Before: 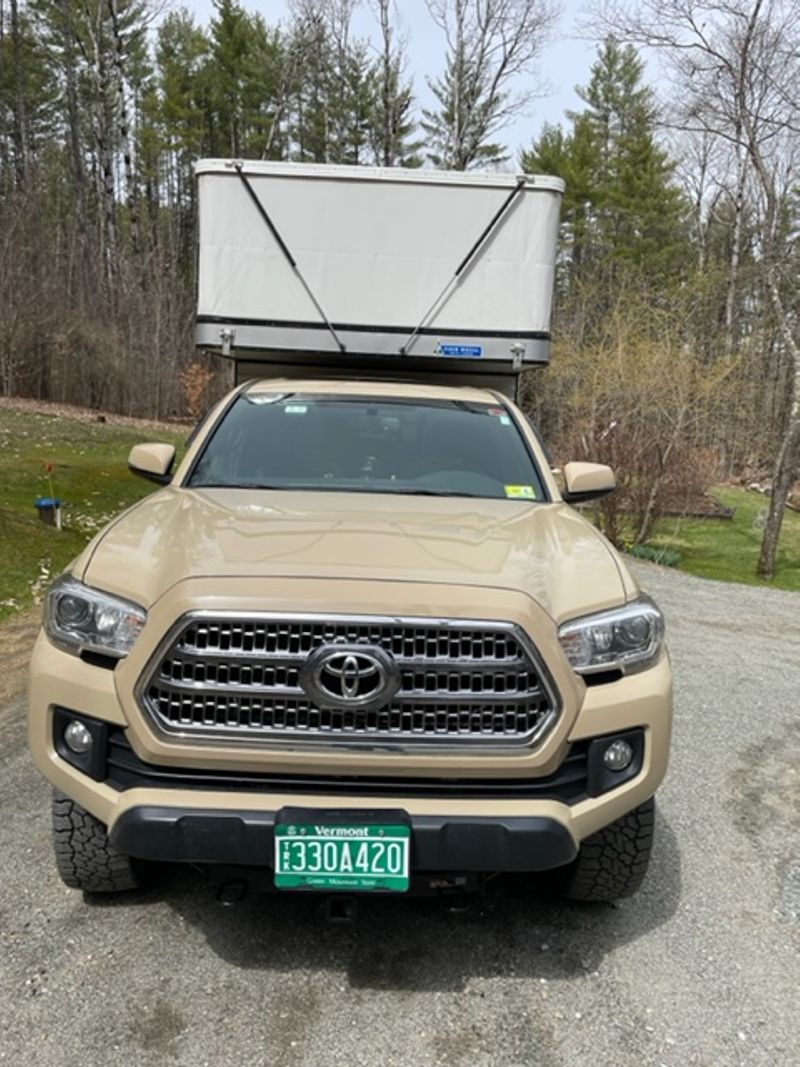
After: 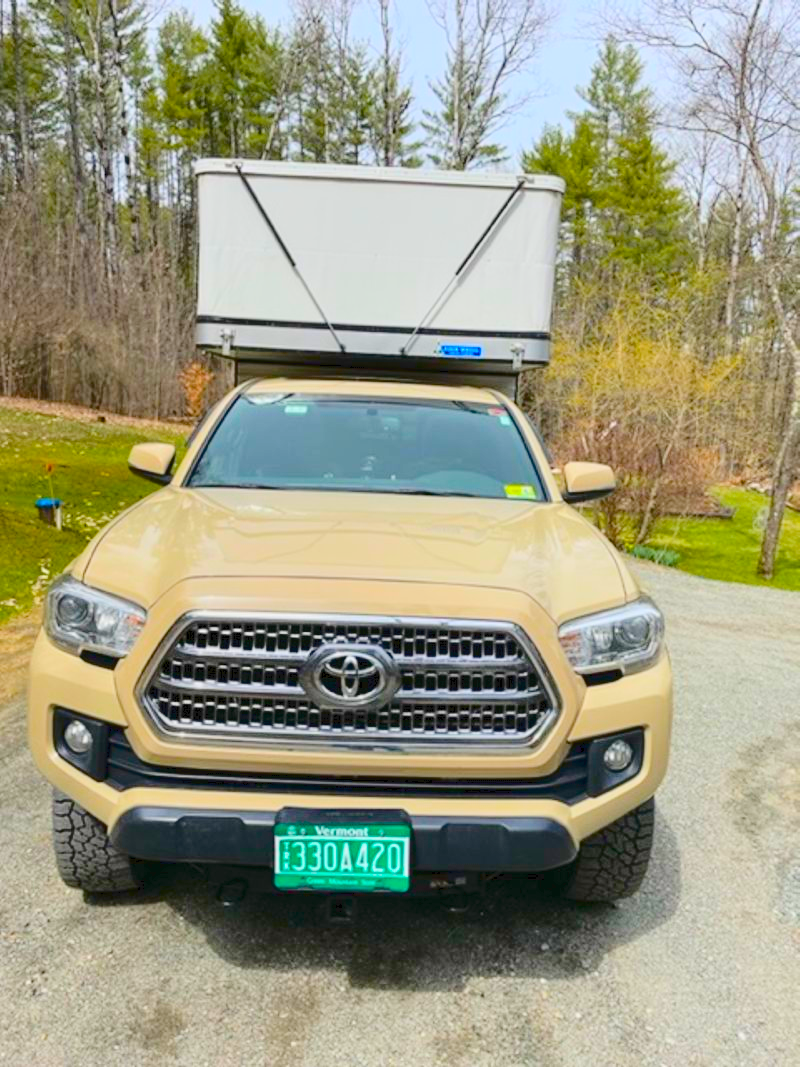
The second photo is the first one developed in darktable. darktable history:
local contrast: highlights 100%, shadows 98%, detail 119%, midtone range 0.2
color balance rgb: linear chroma grading › global chroma 49.65%, perceptual saturation grading › global saturation 30.114%, perceptual brilliance grading › global brilliance 12.473%, contrast -29.813%
tone curve: curves: ch0 [(0, 0) (0.003, 0.049) (0.011, 0.052) (0.025, 0.057) (0.044, 0.069) (0.069, 0.076) (0.1, 0.09) (0.136, 0.111) (0.177, 0.15) (0.224, 0.197) (0.277, 0.267) (0.335, 0.366) (0.399, 0.477) (0.468, 0.561) (0.543, 0.651) (0.623, 0.733) (0.709, 0.804) (0.801, 0.869) (0.898, 0.924) (1, 1)], color space Lab, independent channels, preserve colors none
